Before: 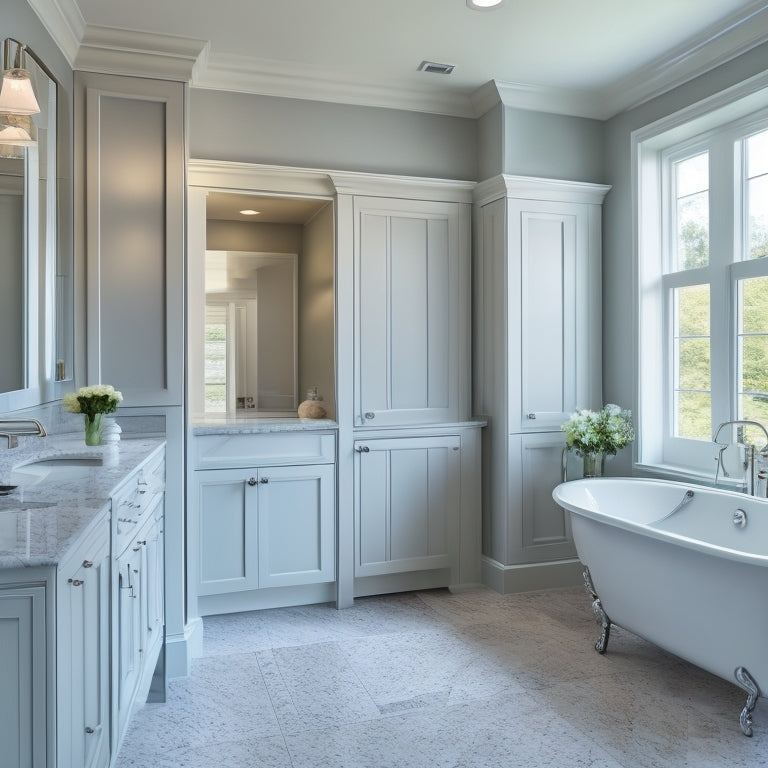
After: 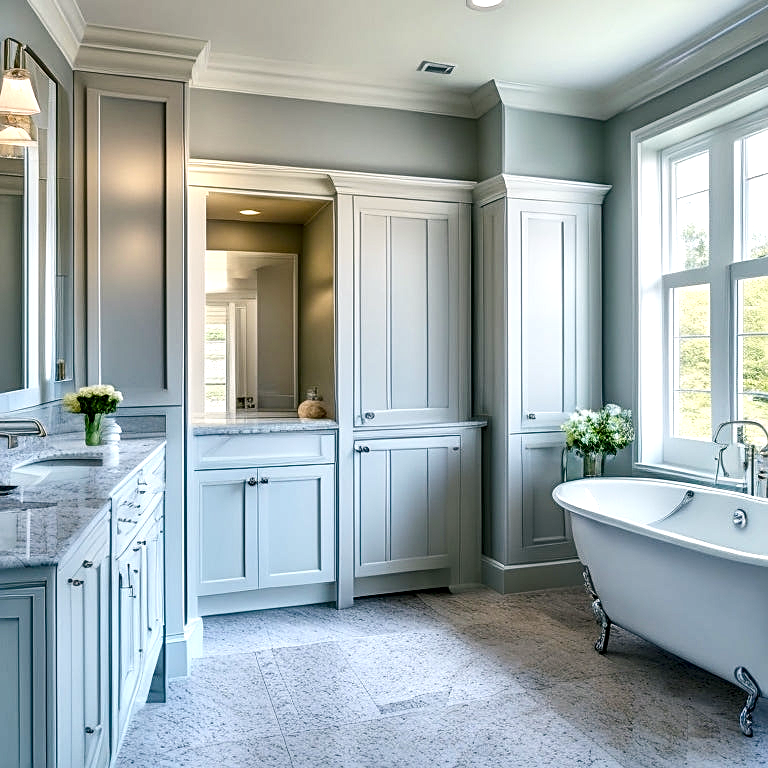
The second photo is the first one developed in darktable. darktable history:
color balance rgb: shadows lift › chroma 2.059%, shadows lift › hue 188.02°, highlights gain › luminance 7.145%, highlights gain › chroma 0.922%, highlights gain › hue 49.23°, linear chroma grading › global chroma 8.816%, perceptual saturation grading › global saturation 35.048%, perceptual saturation grading › highlights -24.919%, perceptual saturation grading › shadows 50.163%
sharpen: on, module defaults
local contrast: highlights 60%, shadows 59%, detail 160%
contrast brightness saturation: contrast 0.142
tone curve: curves: ch0 [(0, 0) (0.003, 0.003) (0.011, 0.011) (0.025, 0.025) (0.044, 0.045) (0.069, 0.07) (0.1, 0.1) (0.136, 0.137) (0.177, 0.179) (0.224, 0.226) (0.277, 0.279) (0.335, 0.338) (0.399, 0.402) (0.468, 0.472) (0.543, 0.547) (0.623, 0.628) (0.709, 0.715) (0.801, 0.807) (0.898, 0.902) (1, 1)], preserve colors none
